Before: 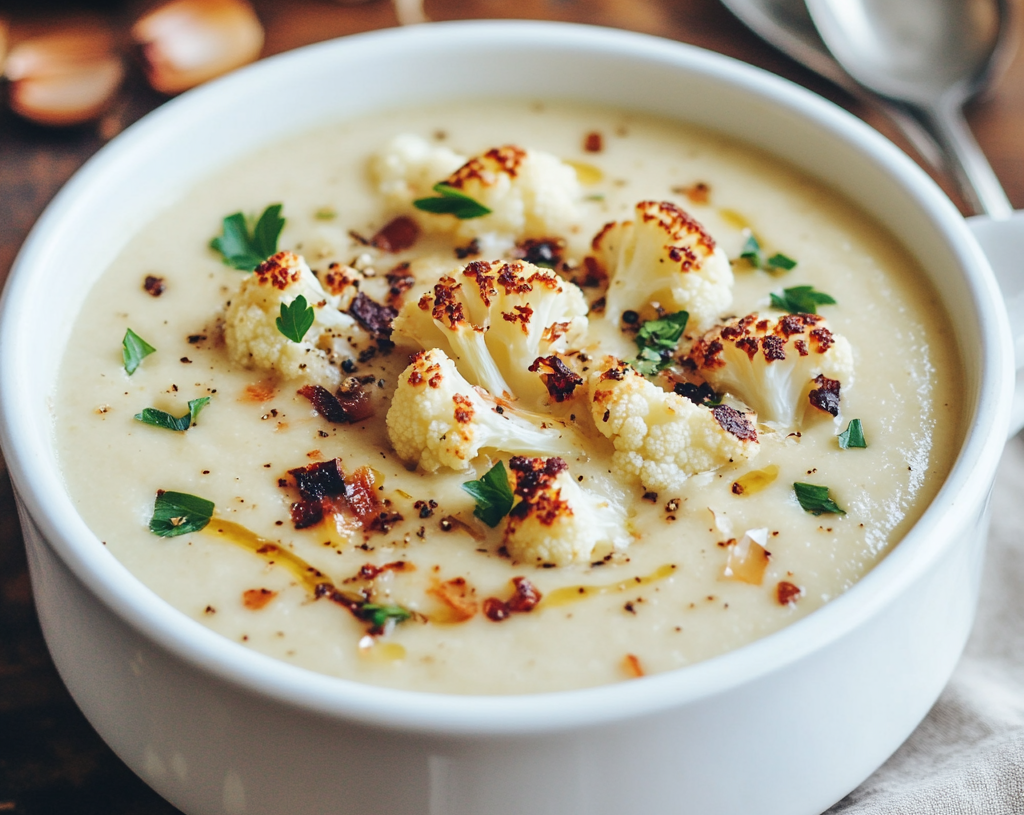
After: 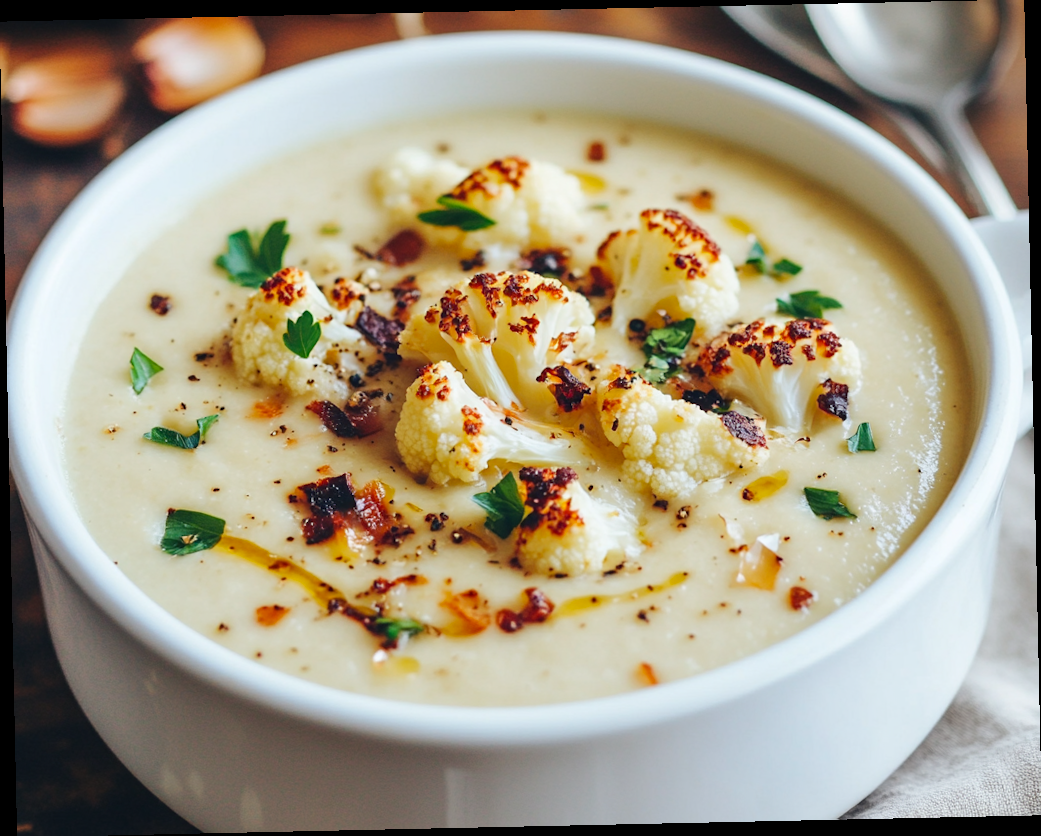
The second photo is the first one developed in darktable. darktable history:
rotate and perspective: rotation -1.24°, automatic cropping off
color balance: output saturation 110%
